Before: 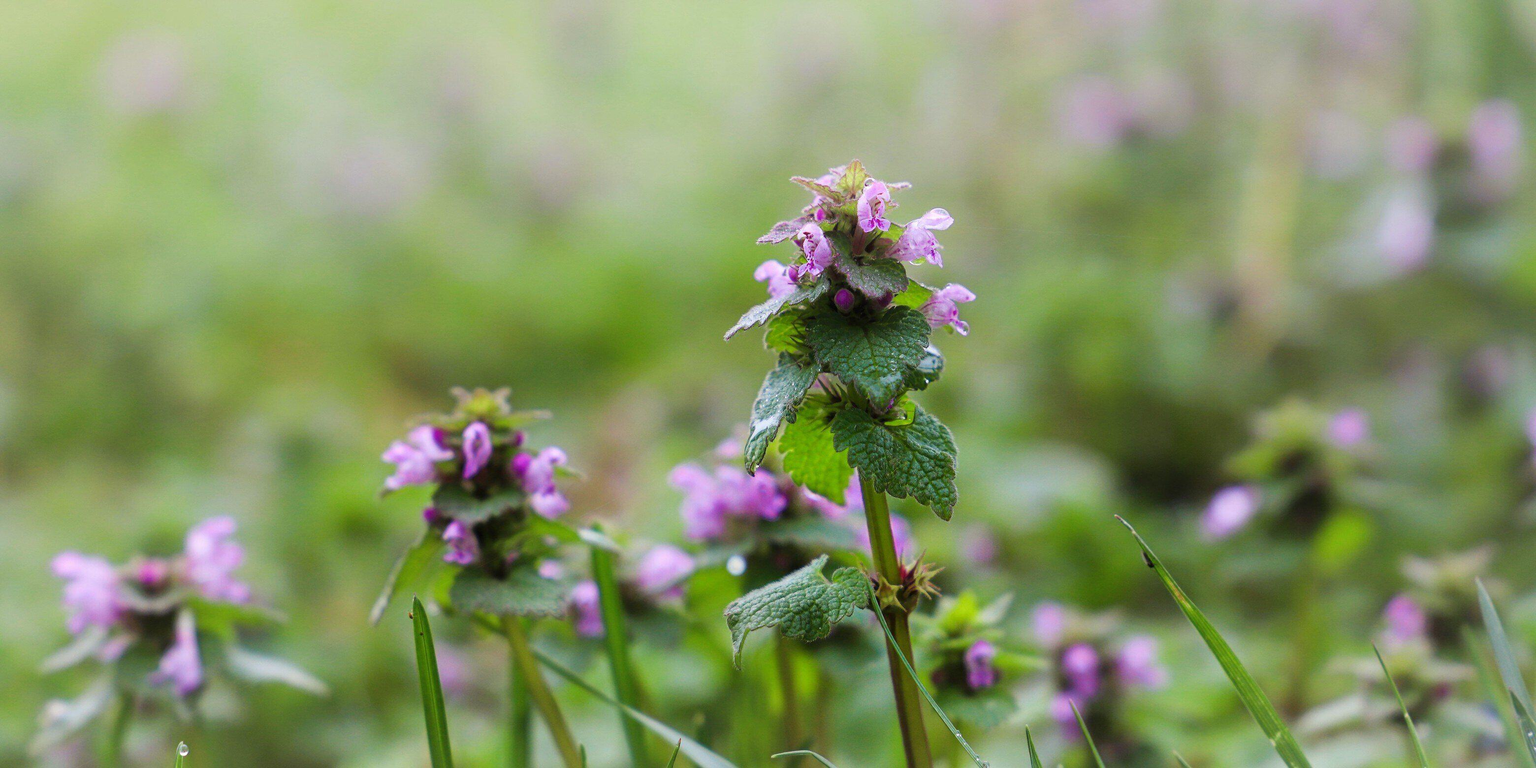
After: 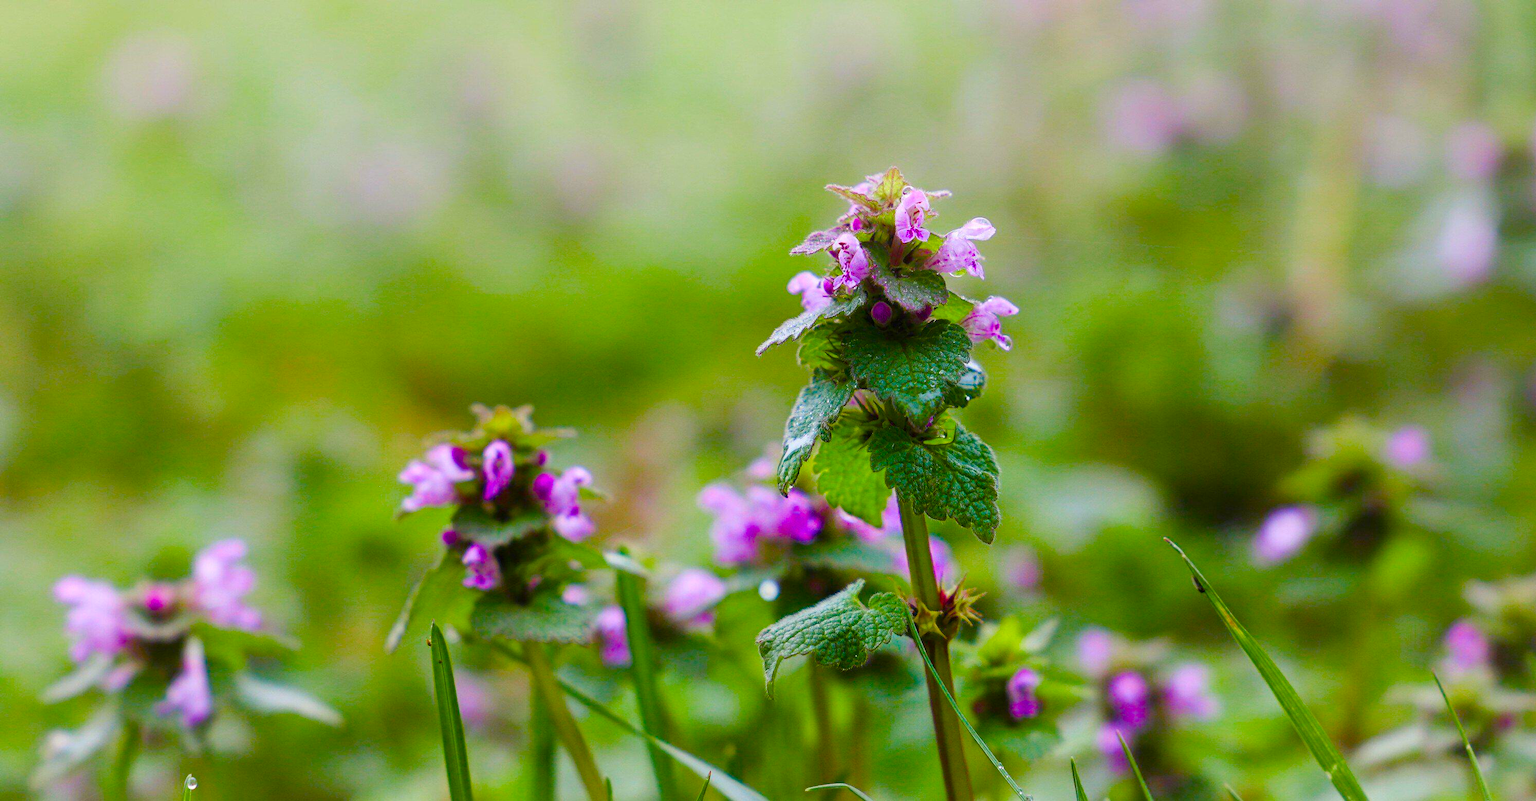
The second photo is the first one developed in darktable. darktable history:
crop: right 4.193%, bottom 0.051%
color balance rgb: linear chroma grading › global chroma 8.699%, perceptual saturation grading › global saturation 28.147%, perceptual saturation grading › highlights -25.2%, perceptual saturation grading › mid-tones 25.421%, perceptual saturation grading › shadows 49.776%, global vibrance 20%
